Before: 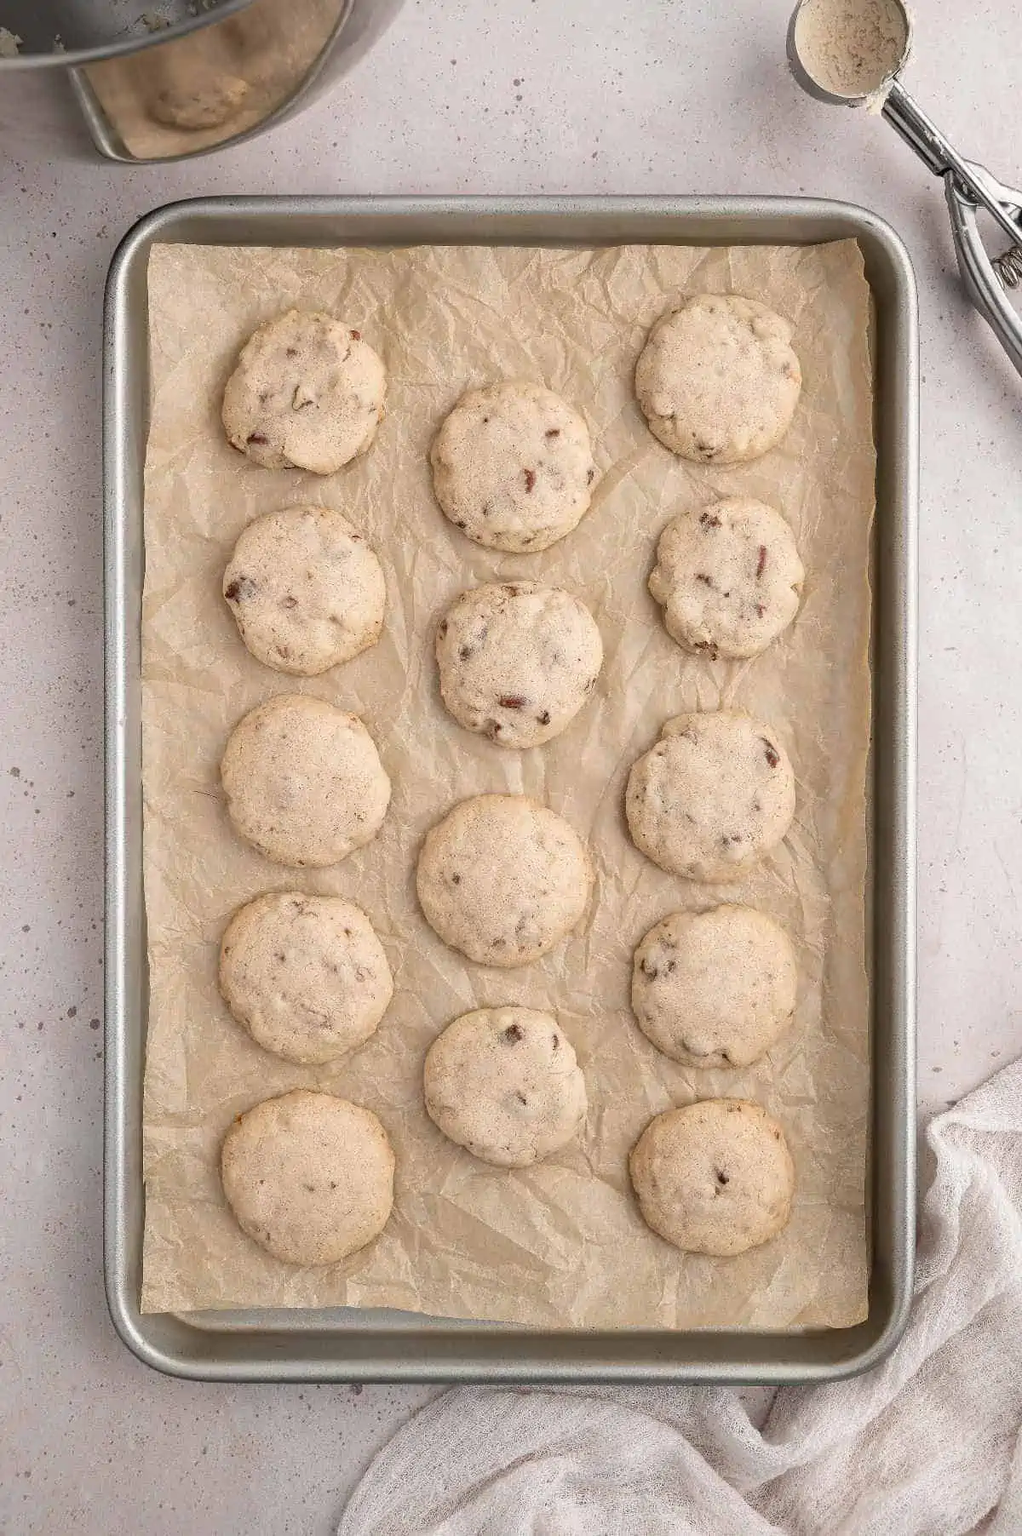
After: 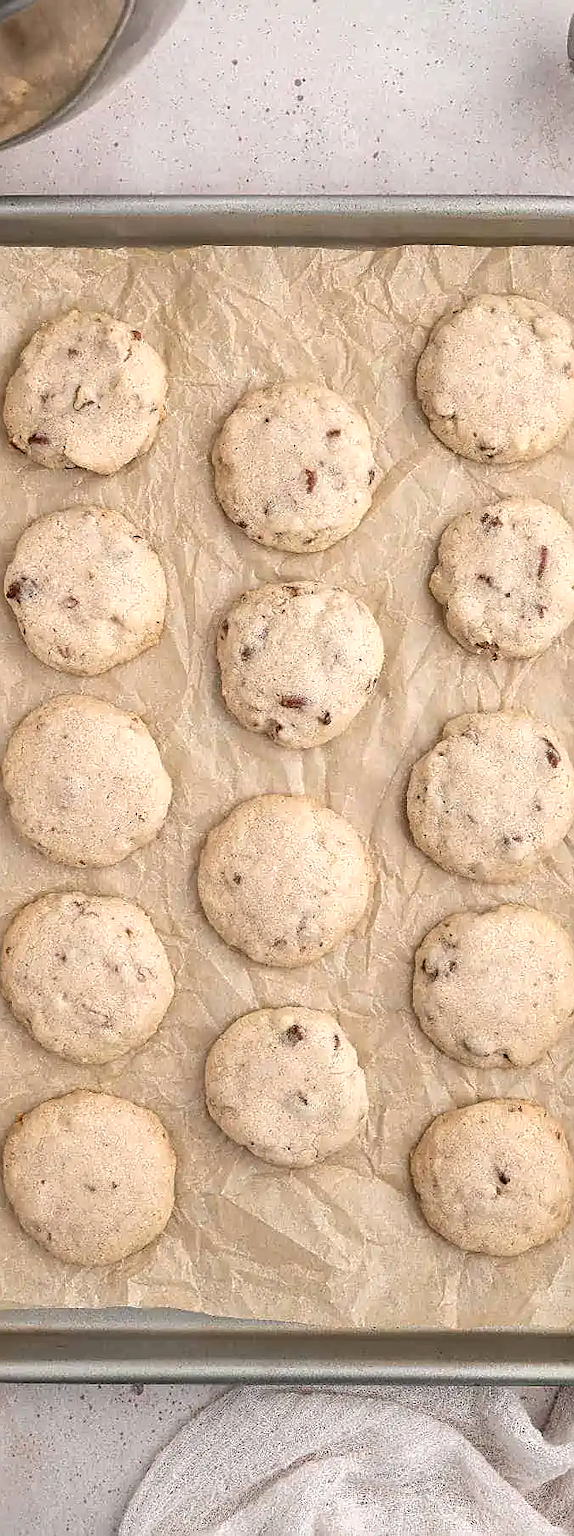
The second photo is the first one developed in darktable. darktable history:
crop: left 21.496%, right 22.254%
sharpen: on, module defaults
local contrast: highlights 100%, shadows 100%, detail 120%, midtone range 0.2
exposure: exposure 0.2 EV, compensate highlight preservation false
